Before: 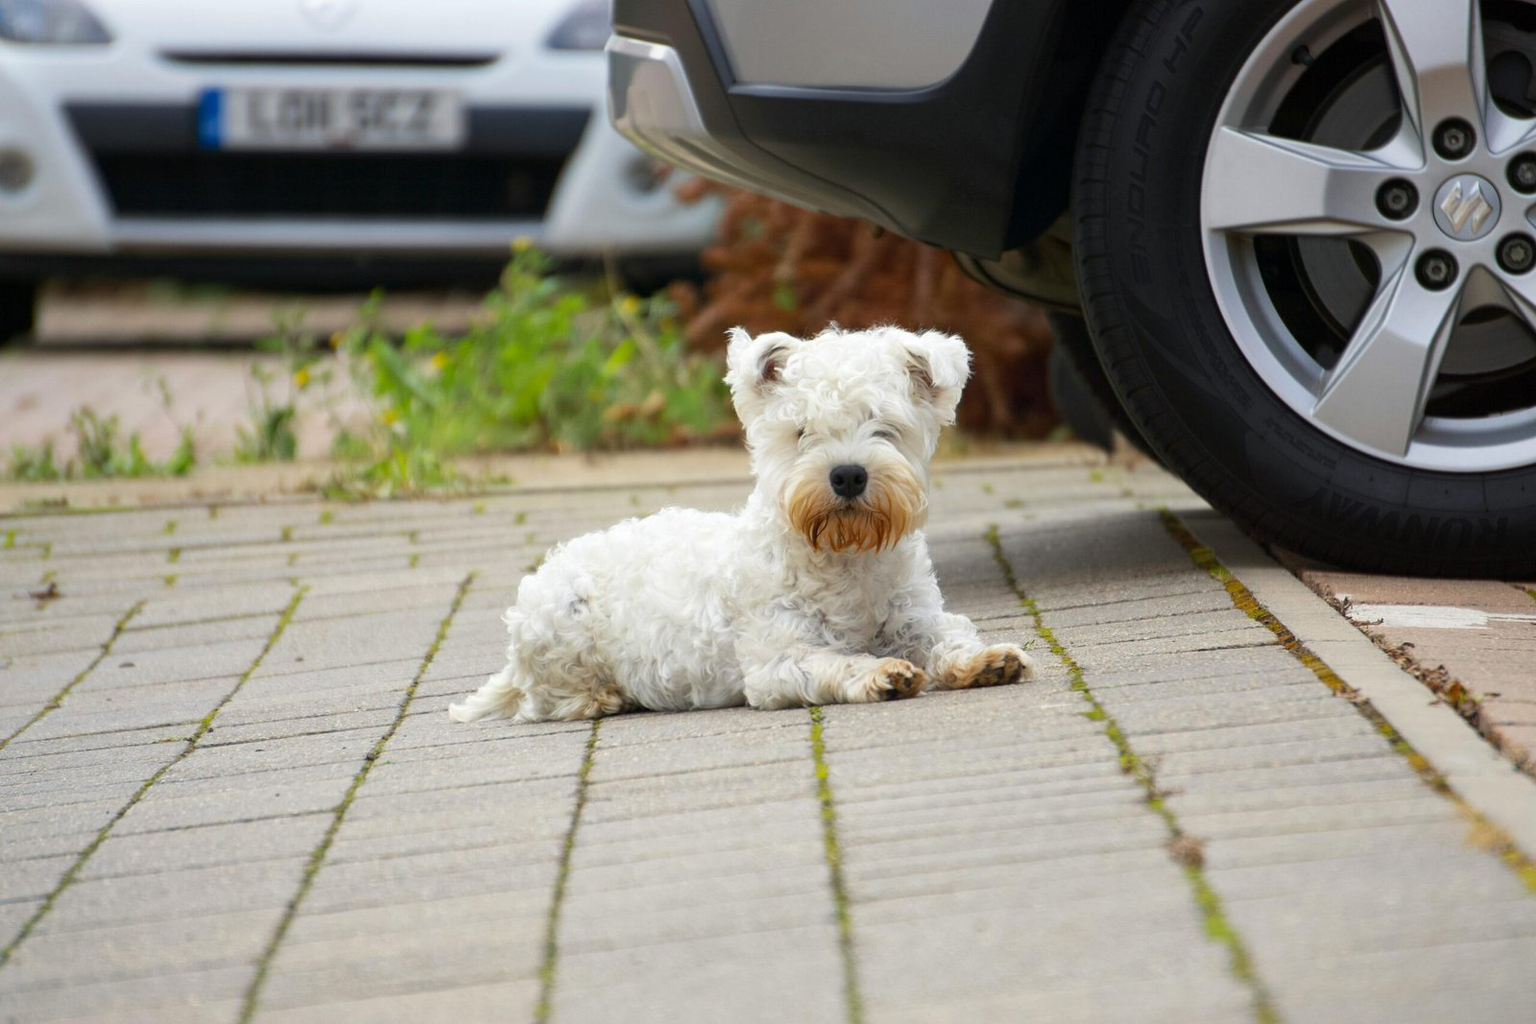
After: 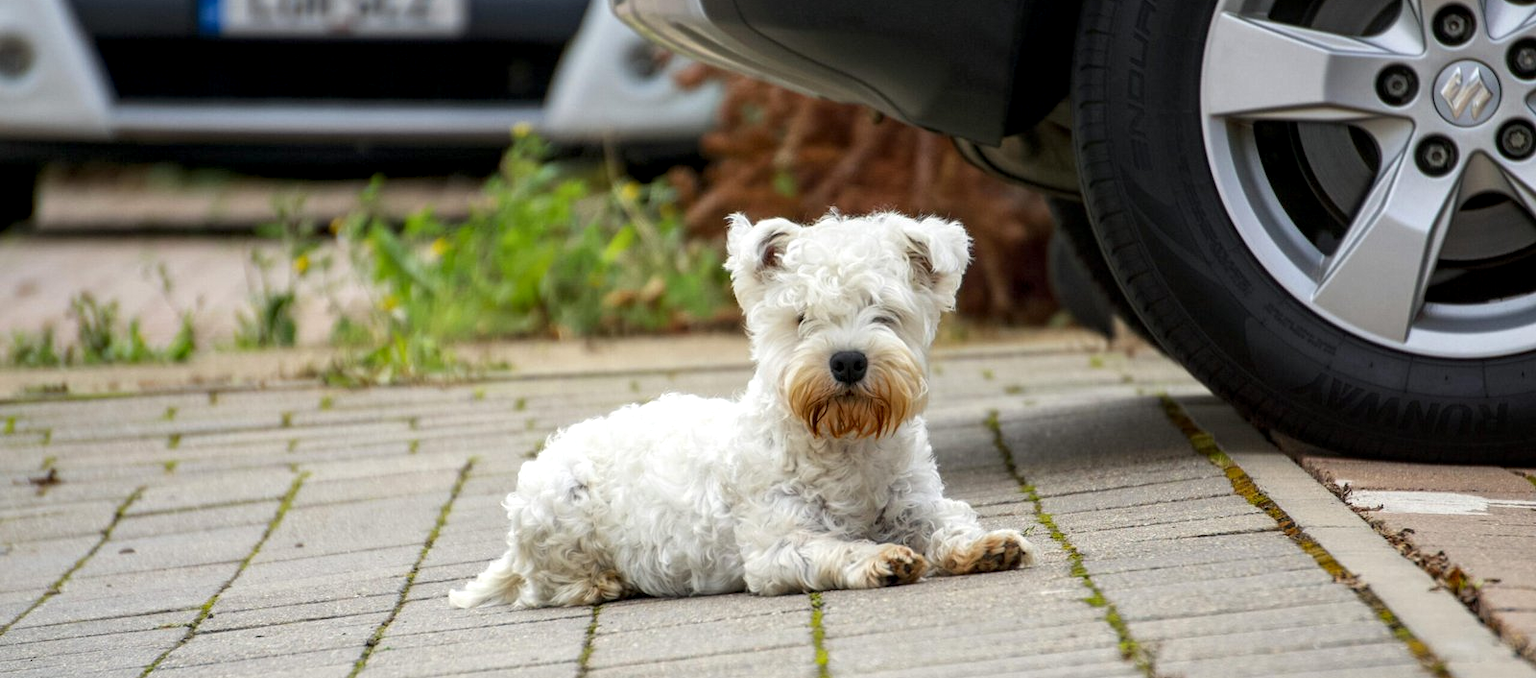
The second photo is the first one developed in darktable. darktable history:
local contrast: detail 138%
crop: top 11.162%, bottom 22.486%
